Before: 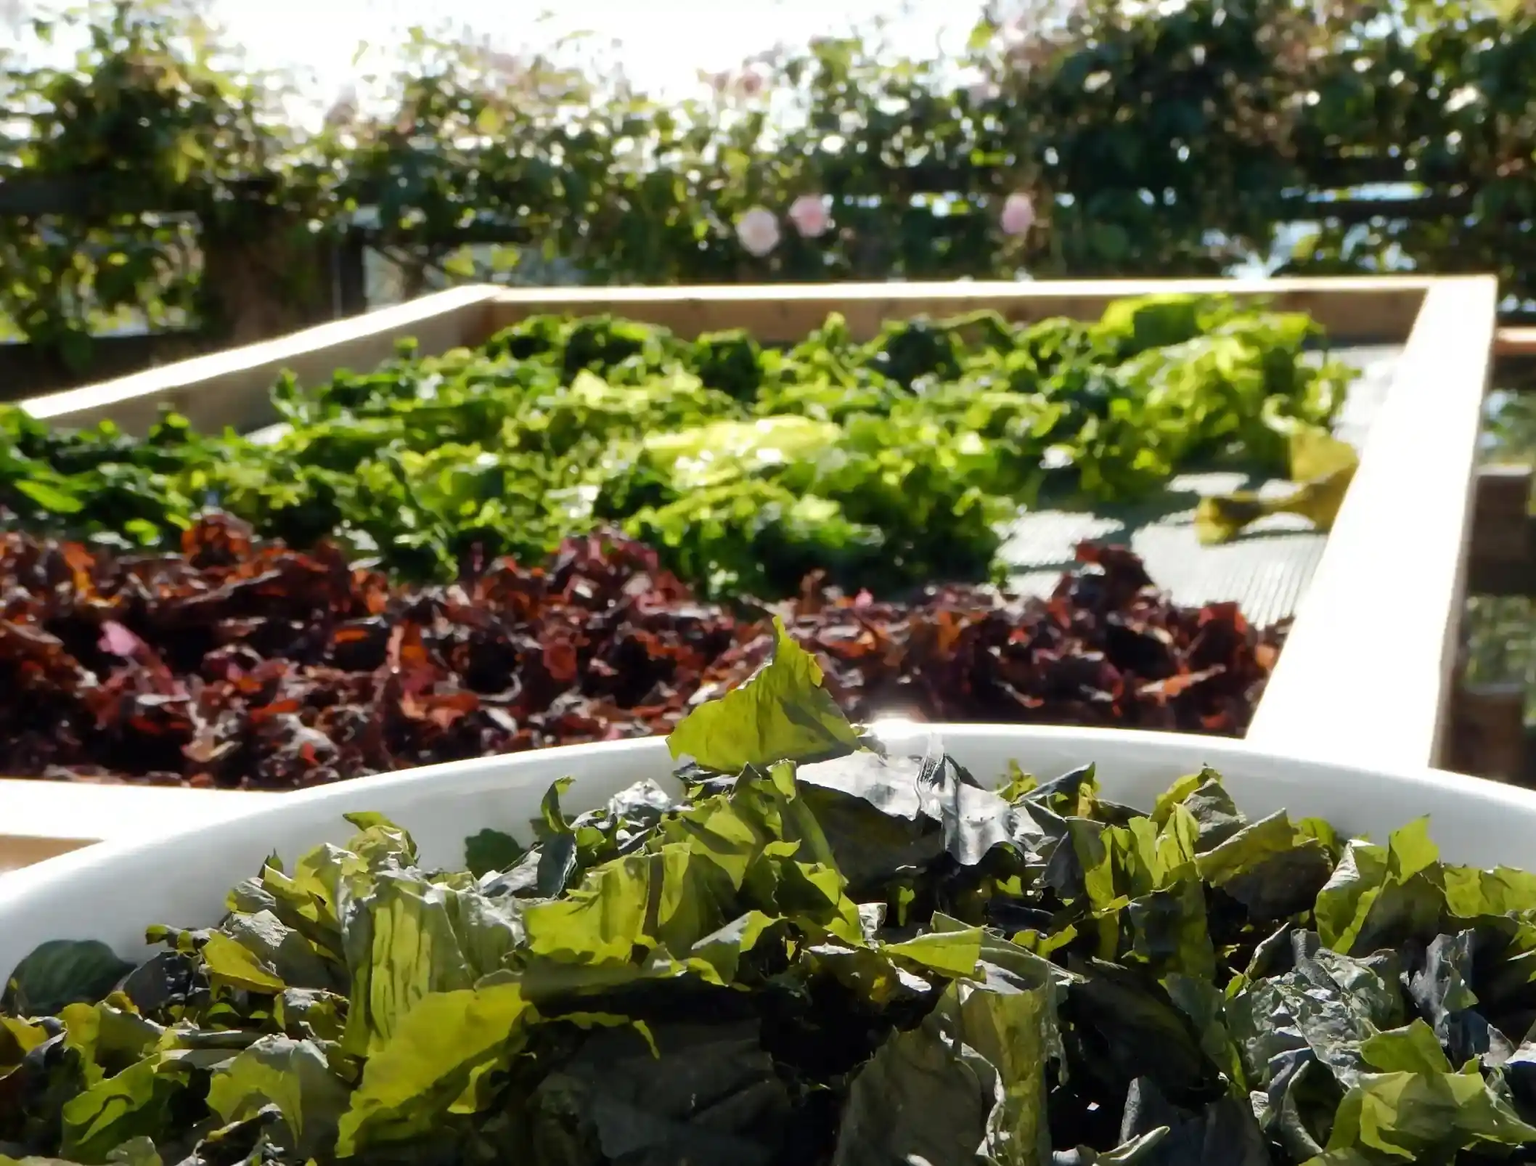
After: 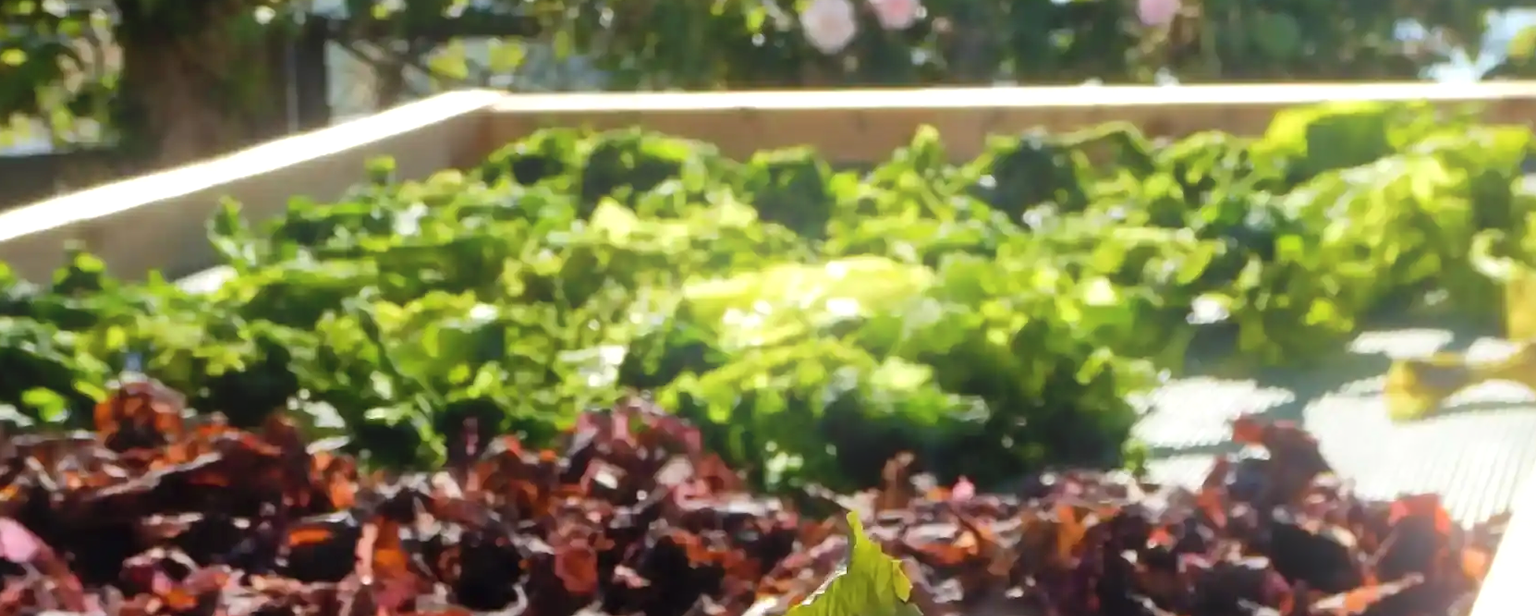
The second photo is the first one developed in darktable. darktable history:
crop: left 7.036%, top 18.398%, right 14.379%, bottom 40.043%
bloom: threshold 82.5%, strength 16.25%
exposure: exposure 0.15 EV, compensate highlight preservation false
shadows and highlights: soften with gaussian
